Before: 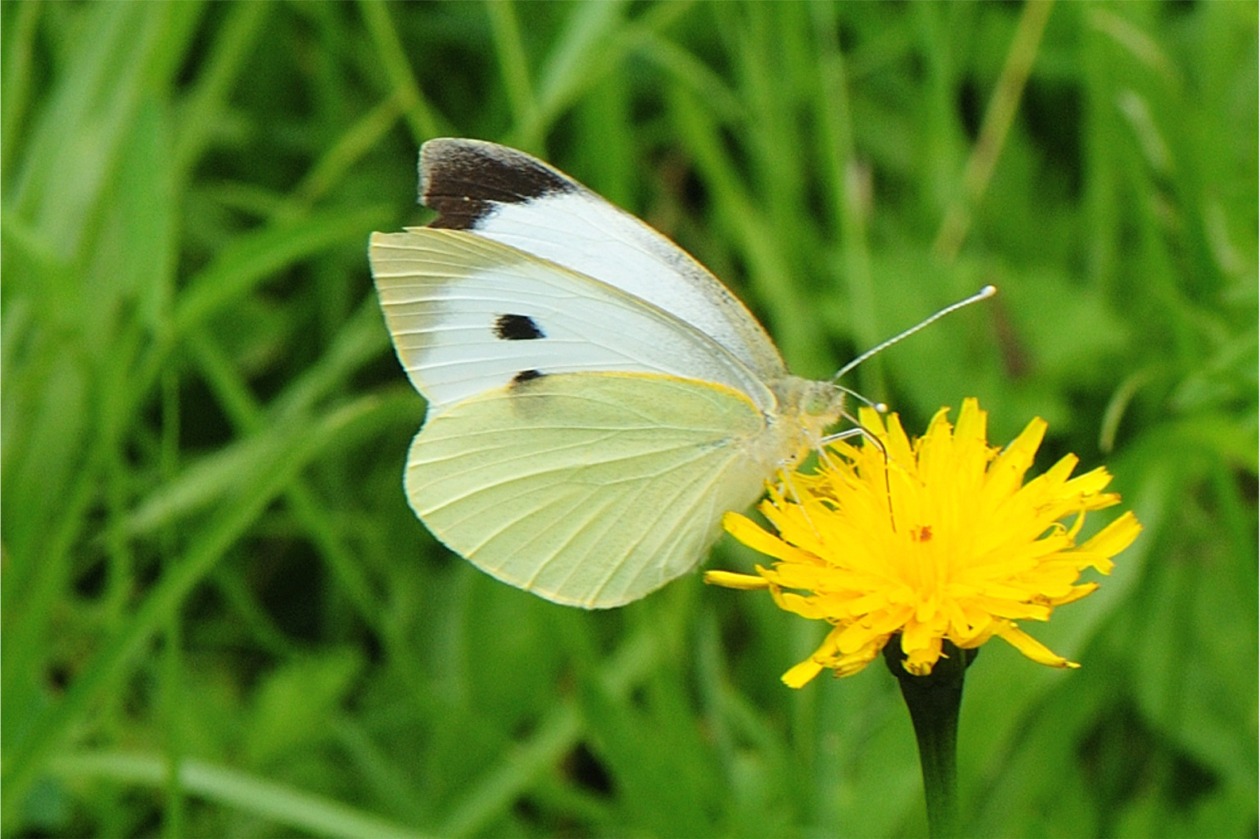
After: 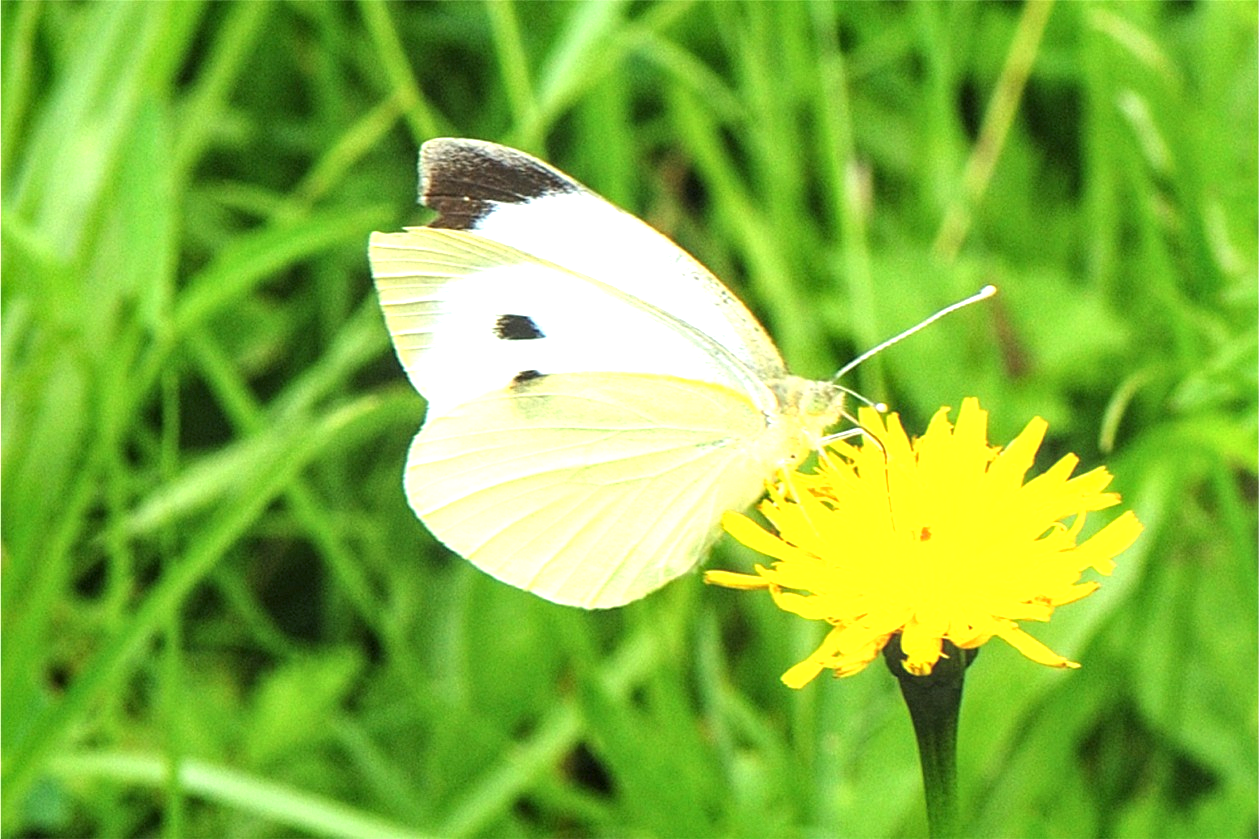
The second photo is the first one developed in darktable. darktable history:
exposure: black level correction 0, exposure 1.099 EV, compensate exposure bias true, compensate highlight preservation false
local contrast: on, module defaults
